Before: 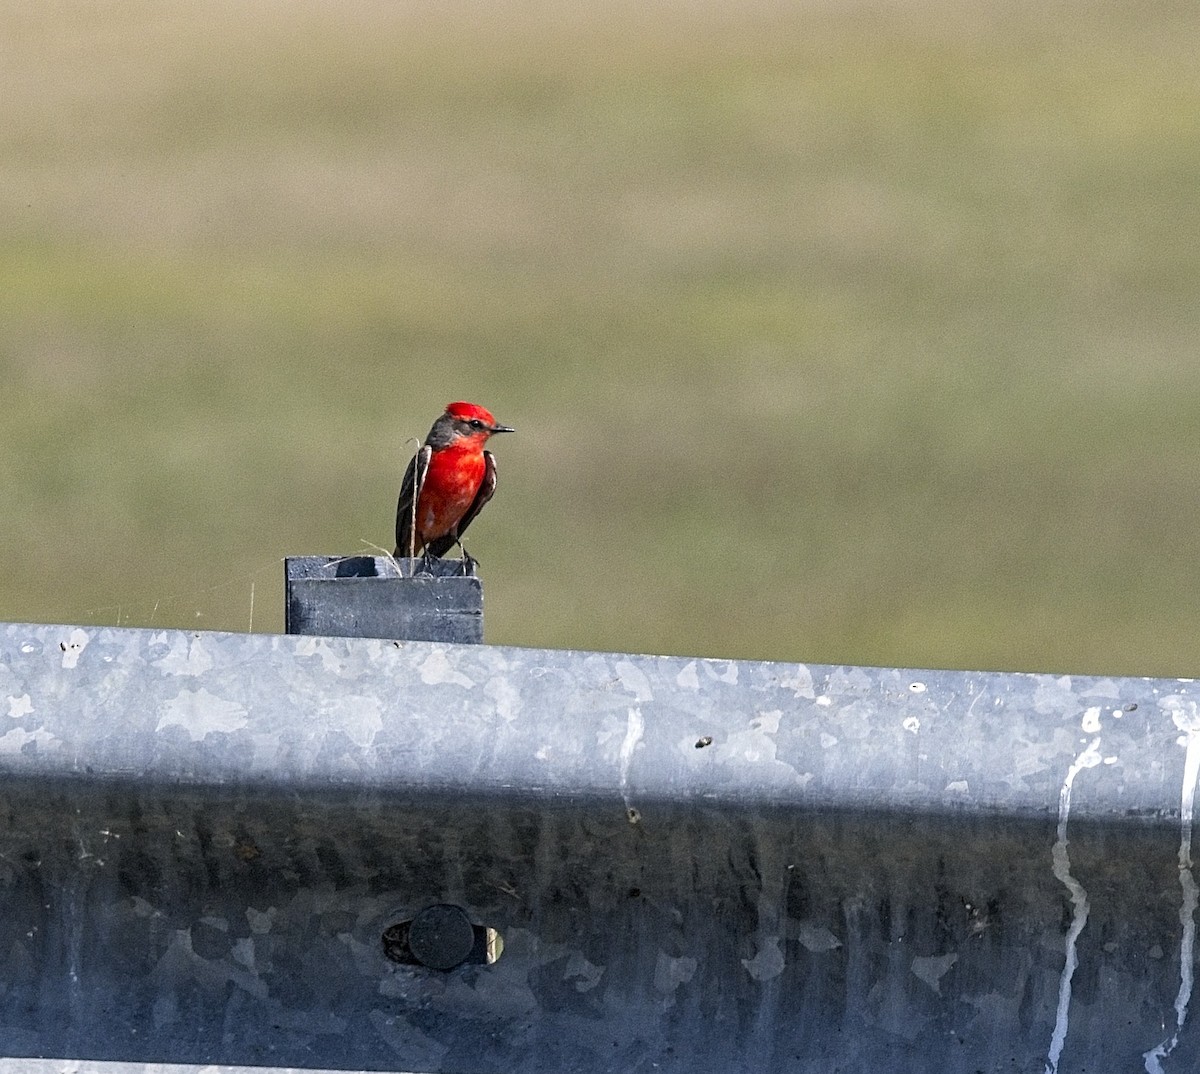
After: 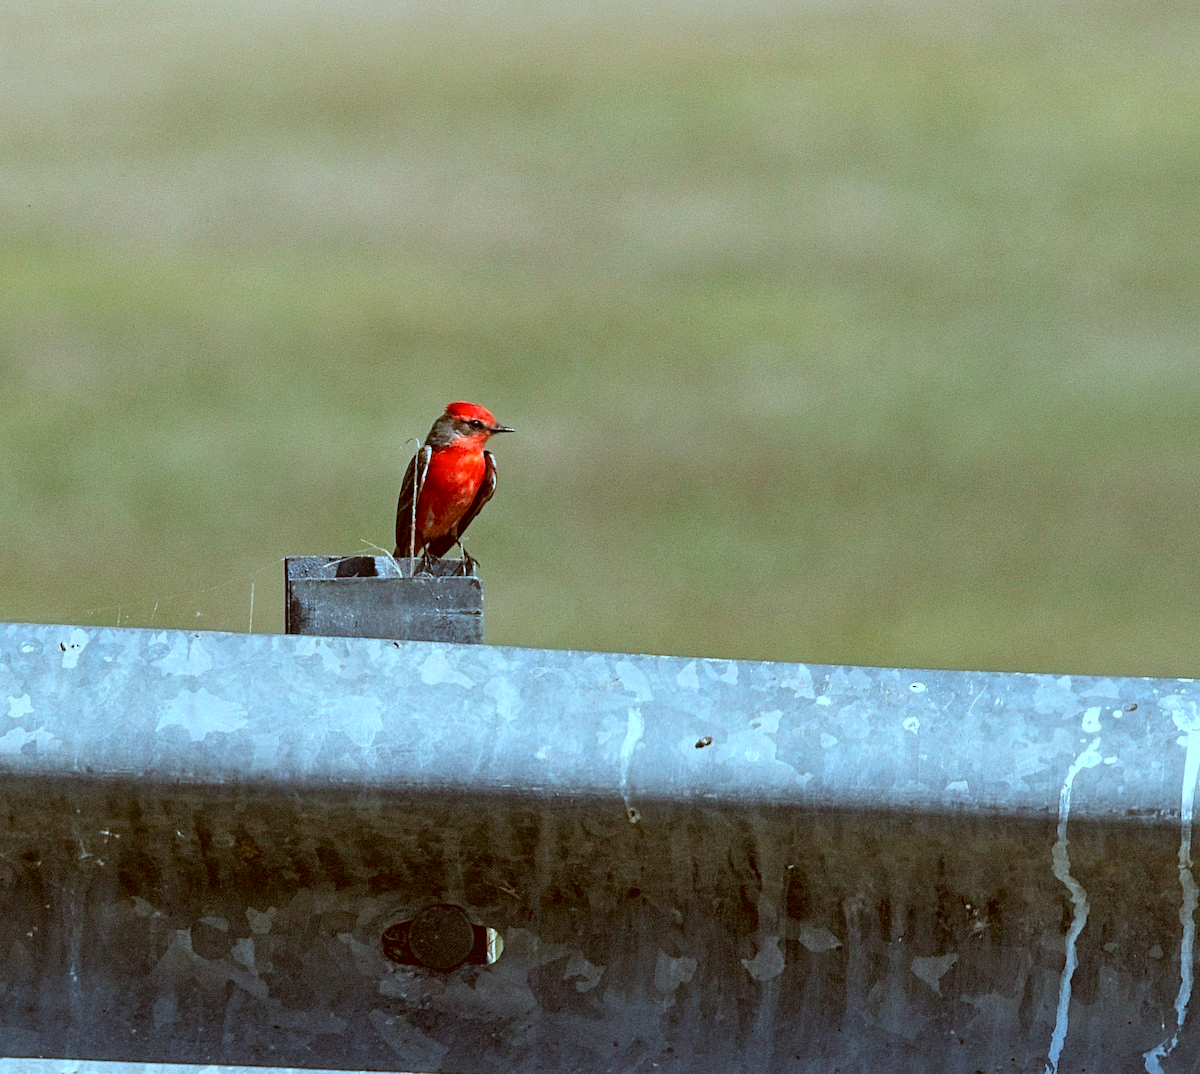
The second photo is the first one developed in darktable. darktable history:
white balance: red 0.974, blue 1.044
color correction: highlights a* -14.62, highlights b* -16.22, shadows a* 10.12, shadows b* 29.4
